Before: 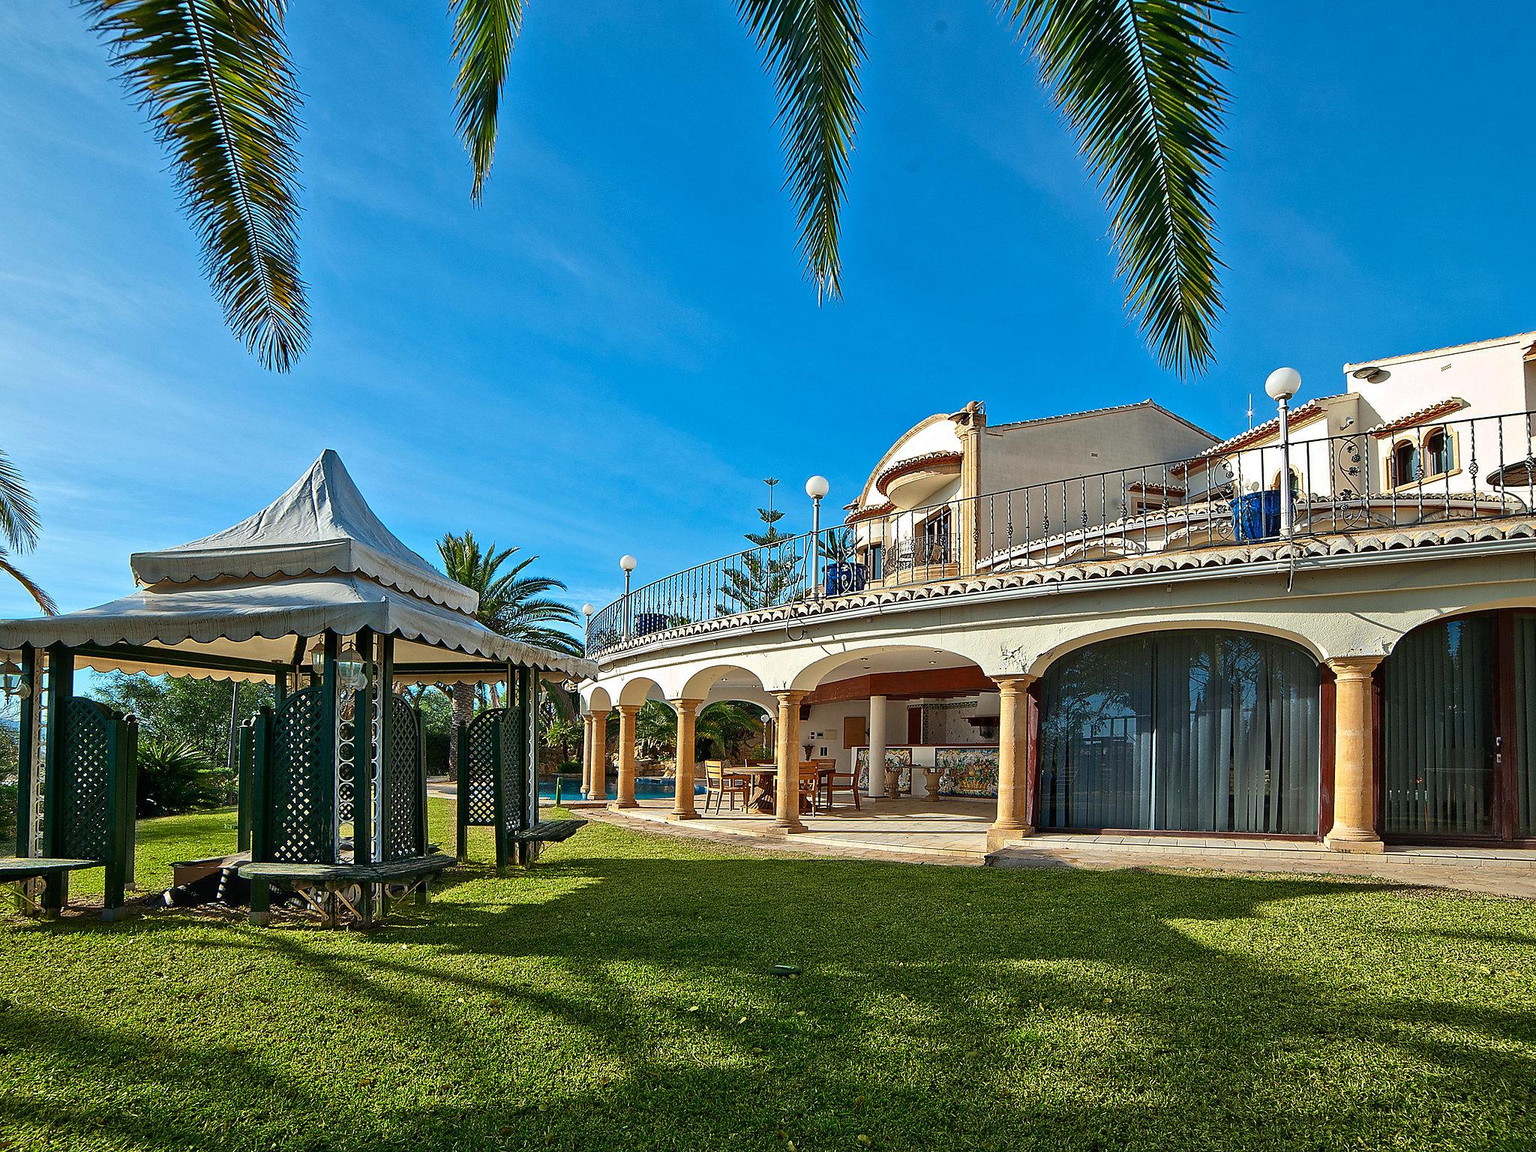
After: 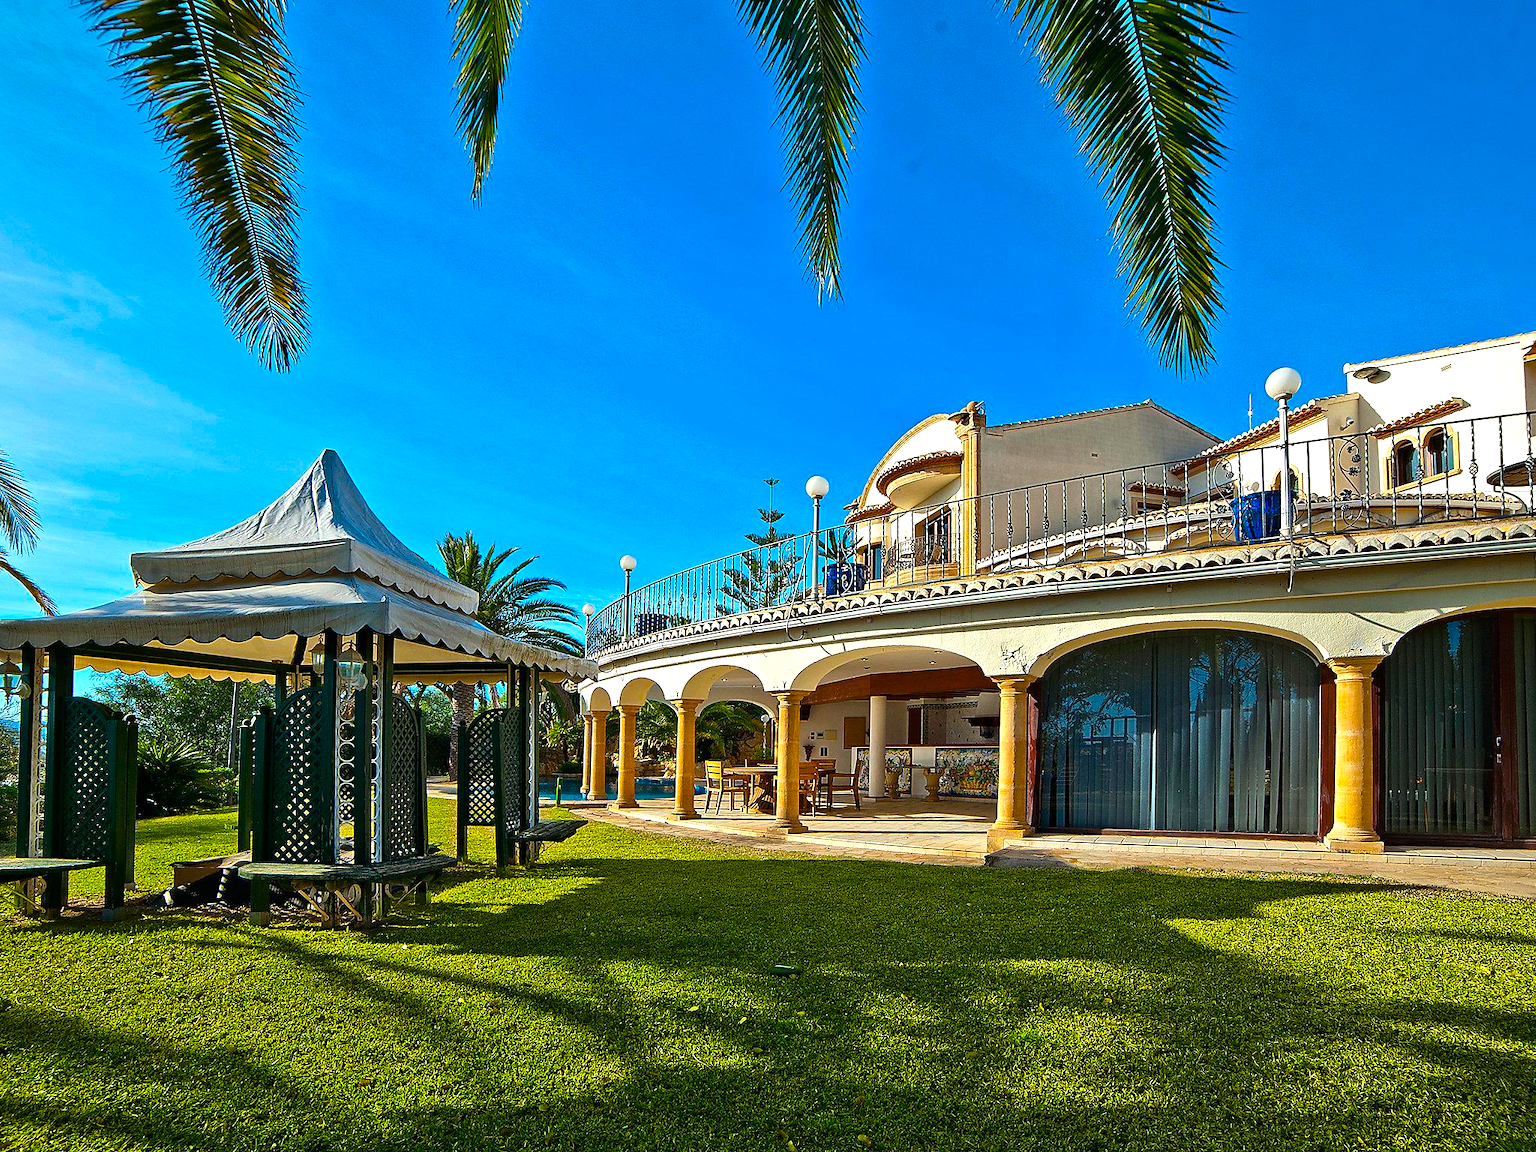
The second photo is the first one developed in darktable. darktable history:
contrast brightness saturation: saturation -0.05
color balance rgb: linear chroma grading › global chroma 50%, perceptual saturation grading › global saturation 2.34%, global vibrance 6.64%, contrast 12.71%, saturation formula JzAzBz (2021)
